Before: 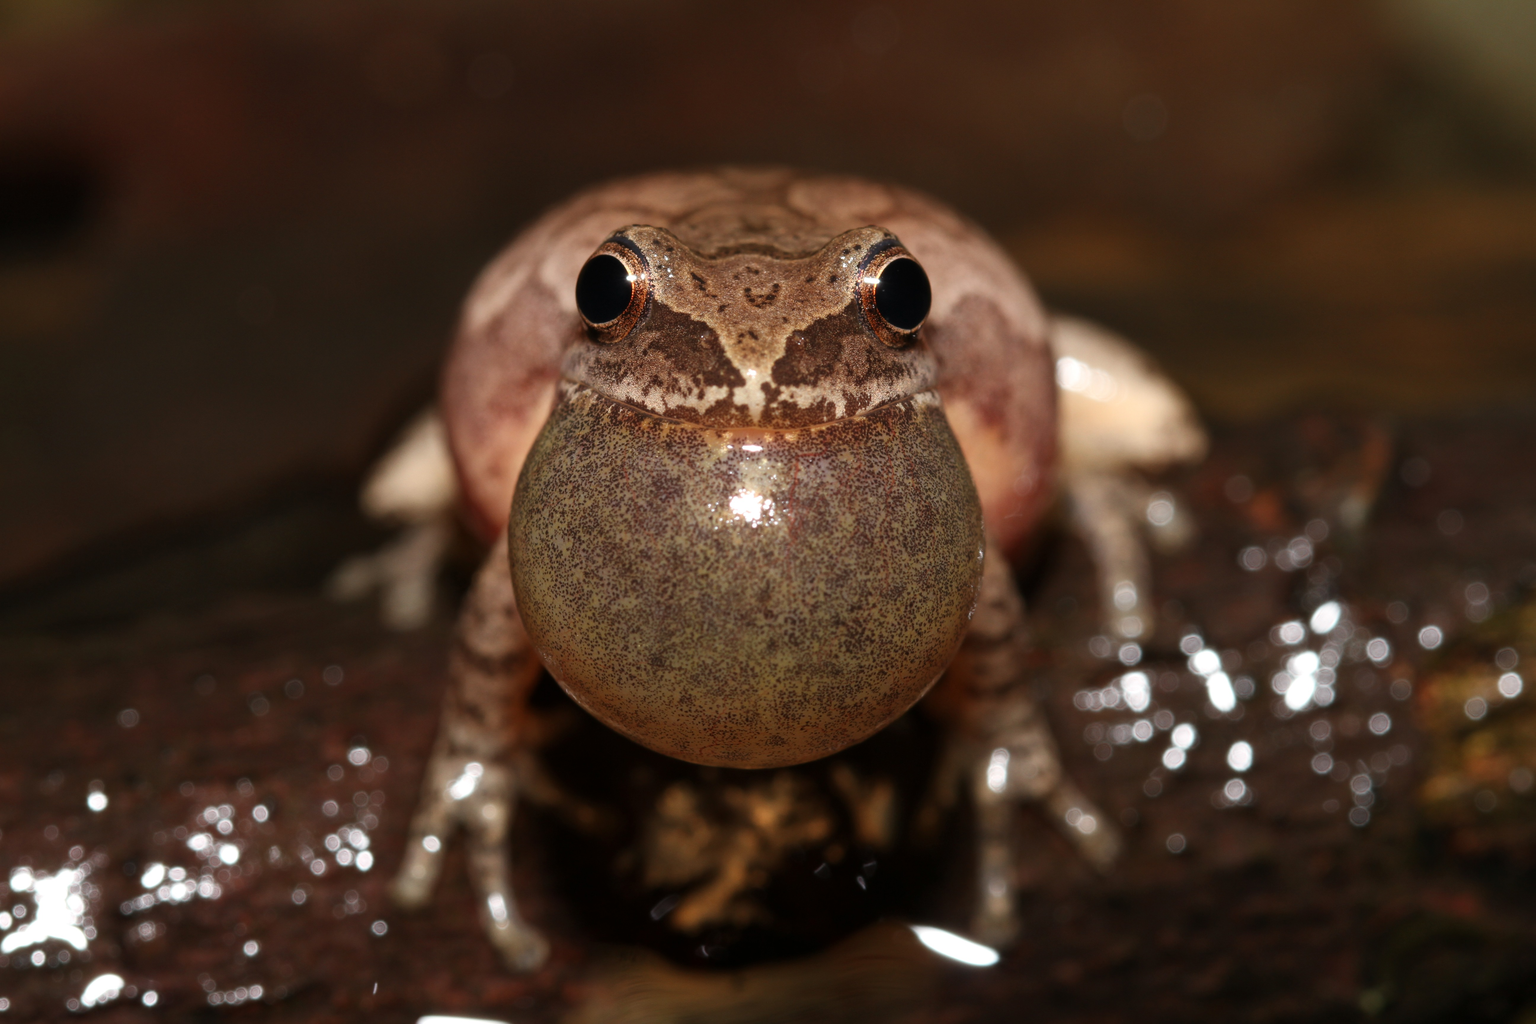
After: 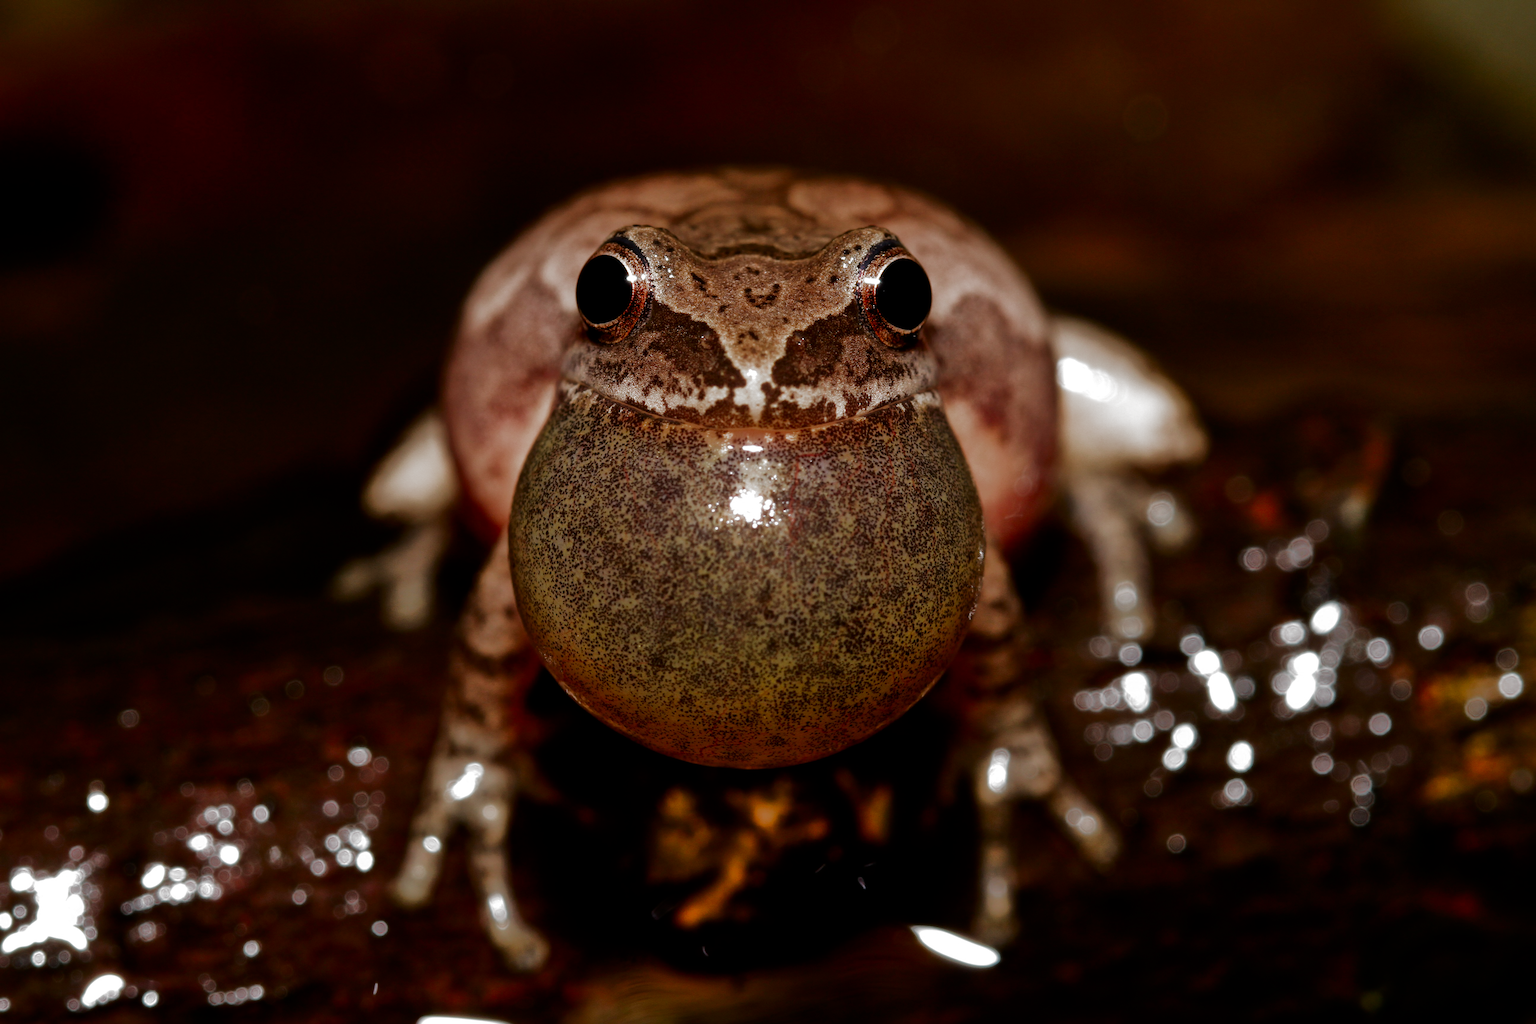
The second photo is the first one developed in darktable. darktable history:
filmic rgb: black relative exposure -7.97 EV, white relative exposure 2.19 EV, hardness 6.91, add noise in highlights 0.001, color science v3 (2019), use custom middle-gray values true, contrast in highlights soft
contrast brightness saturation: brightness -0.217, saturation 0.085
shadows and highlights: on, module defaults
